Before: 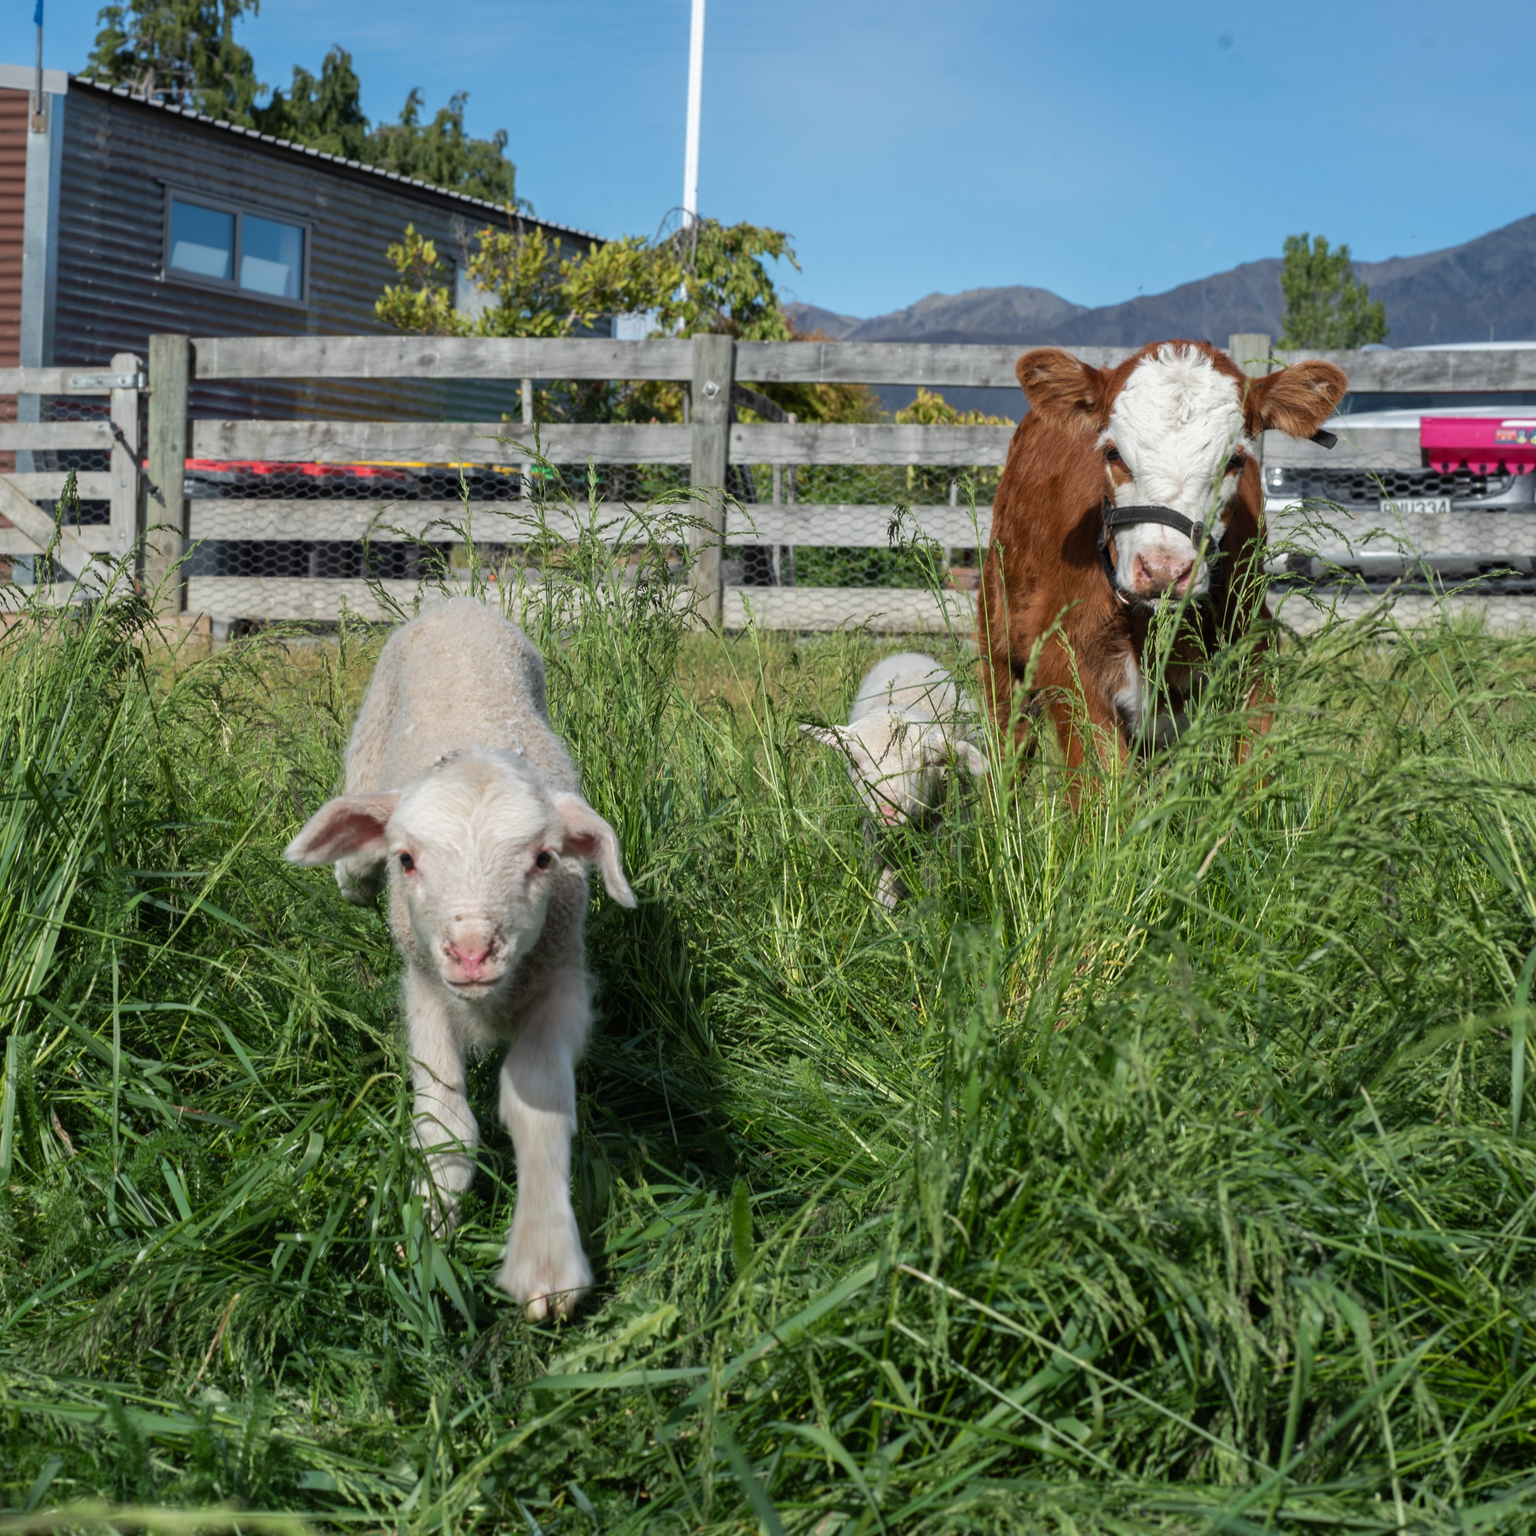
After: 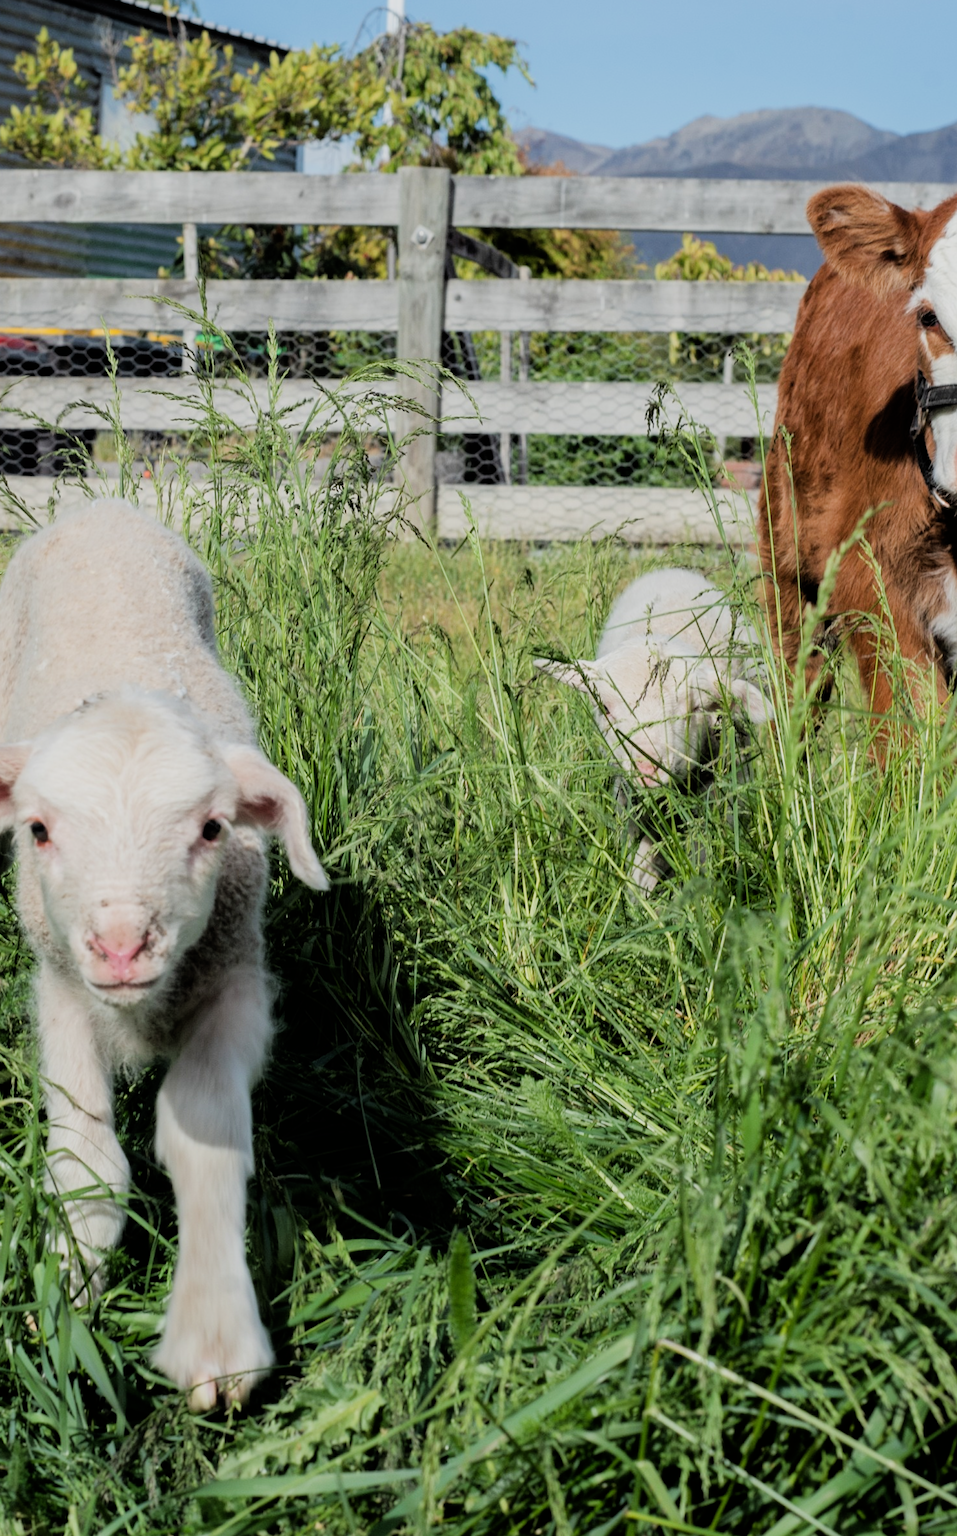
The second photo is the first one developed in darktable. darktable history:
tone equalizer: -8 EV -0.781 EV, -7 EV -0.729 EV, -6 EV -0.635 EV, -5 EV -0.406 EV, -3 EV 0.387 EV, -2 EV 0.6 EV, -1 EV 0.682 EV, +0 EV 0.777 EV
crop and rotate: angle 0.021°, left 24.474%, top 13.143%, right 26.072%, bottom 7.471%
filmic rgb: black relative exposure -6.95 EV, white relative exposure 5.69 EV, threshold 5.96 EV, hardness 2.86, enable highlight reconstruction true
